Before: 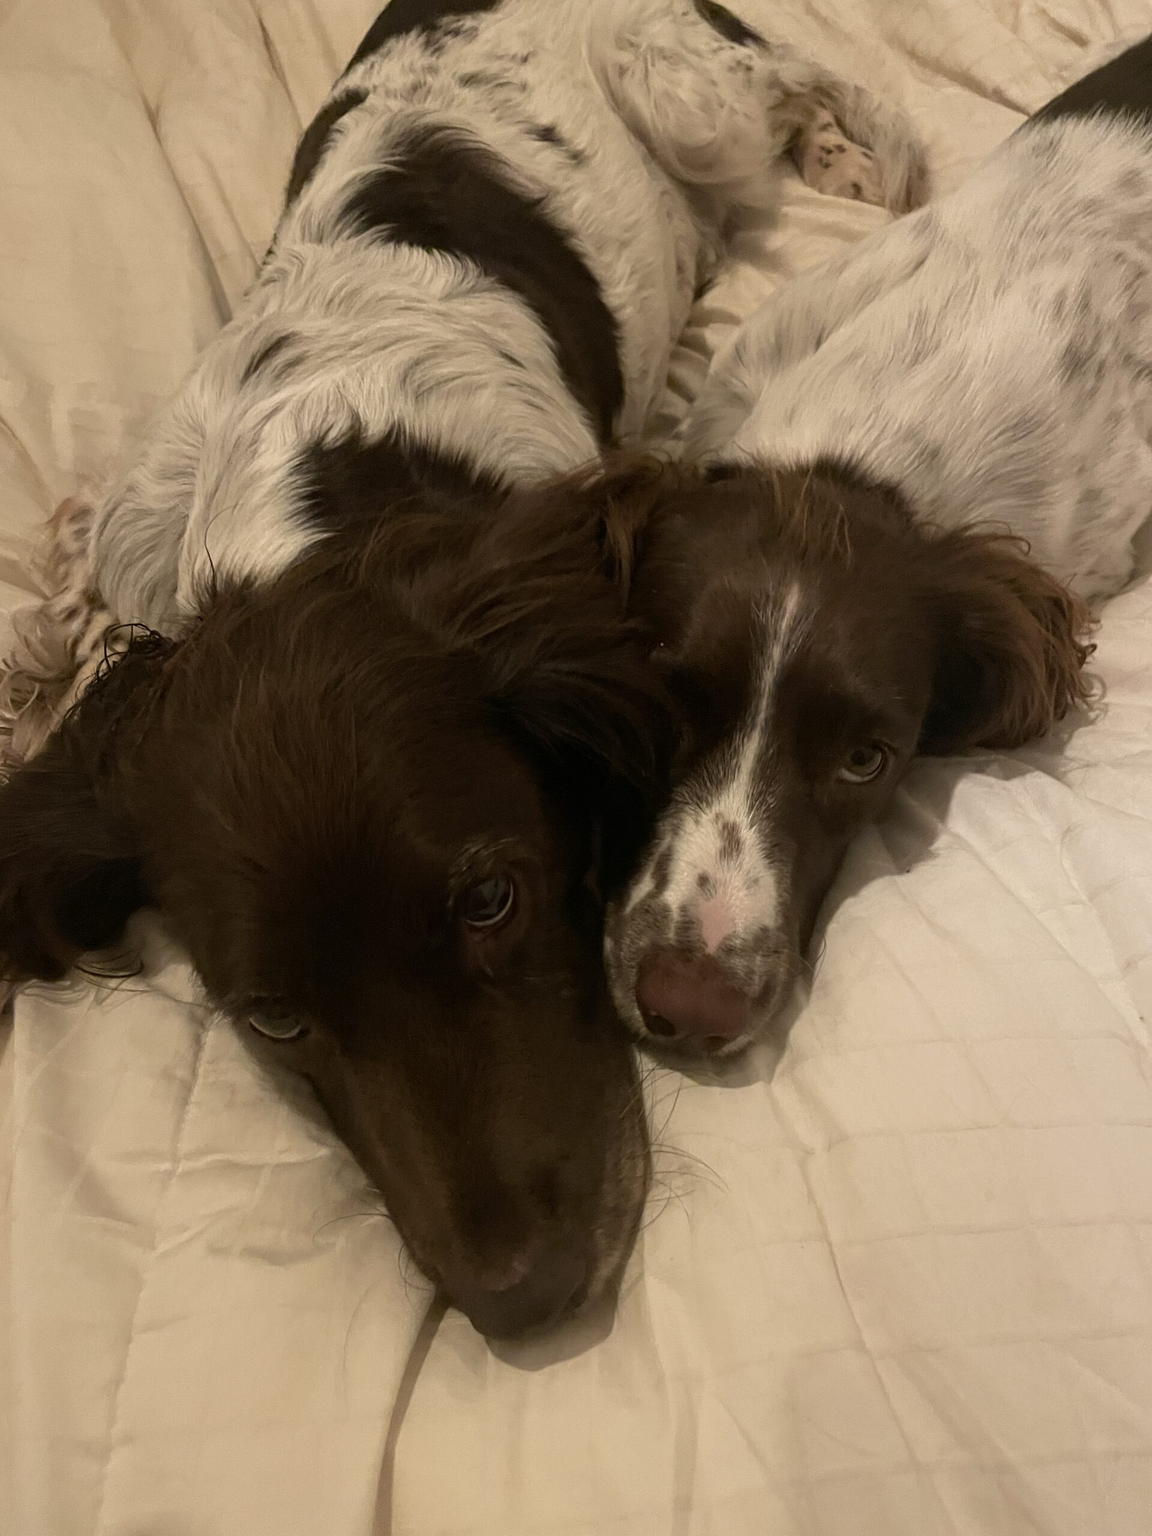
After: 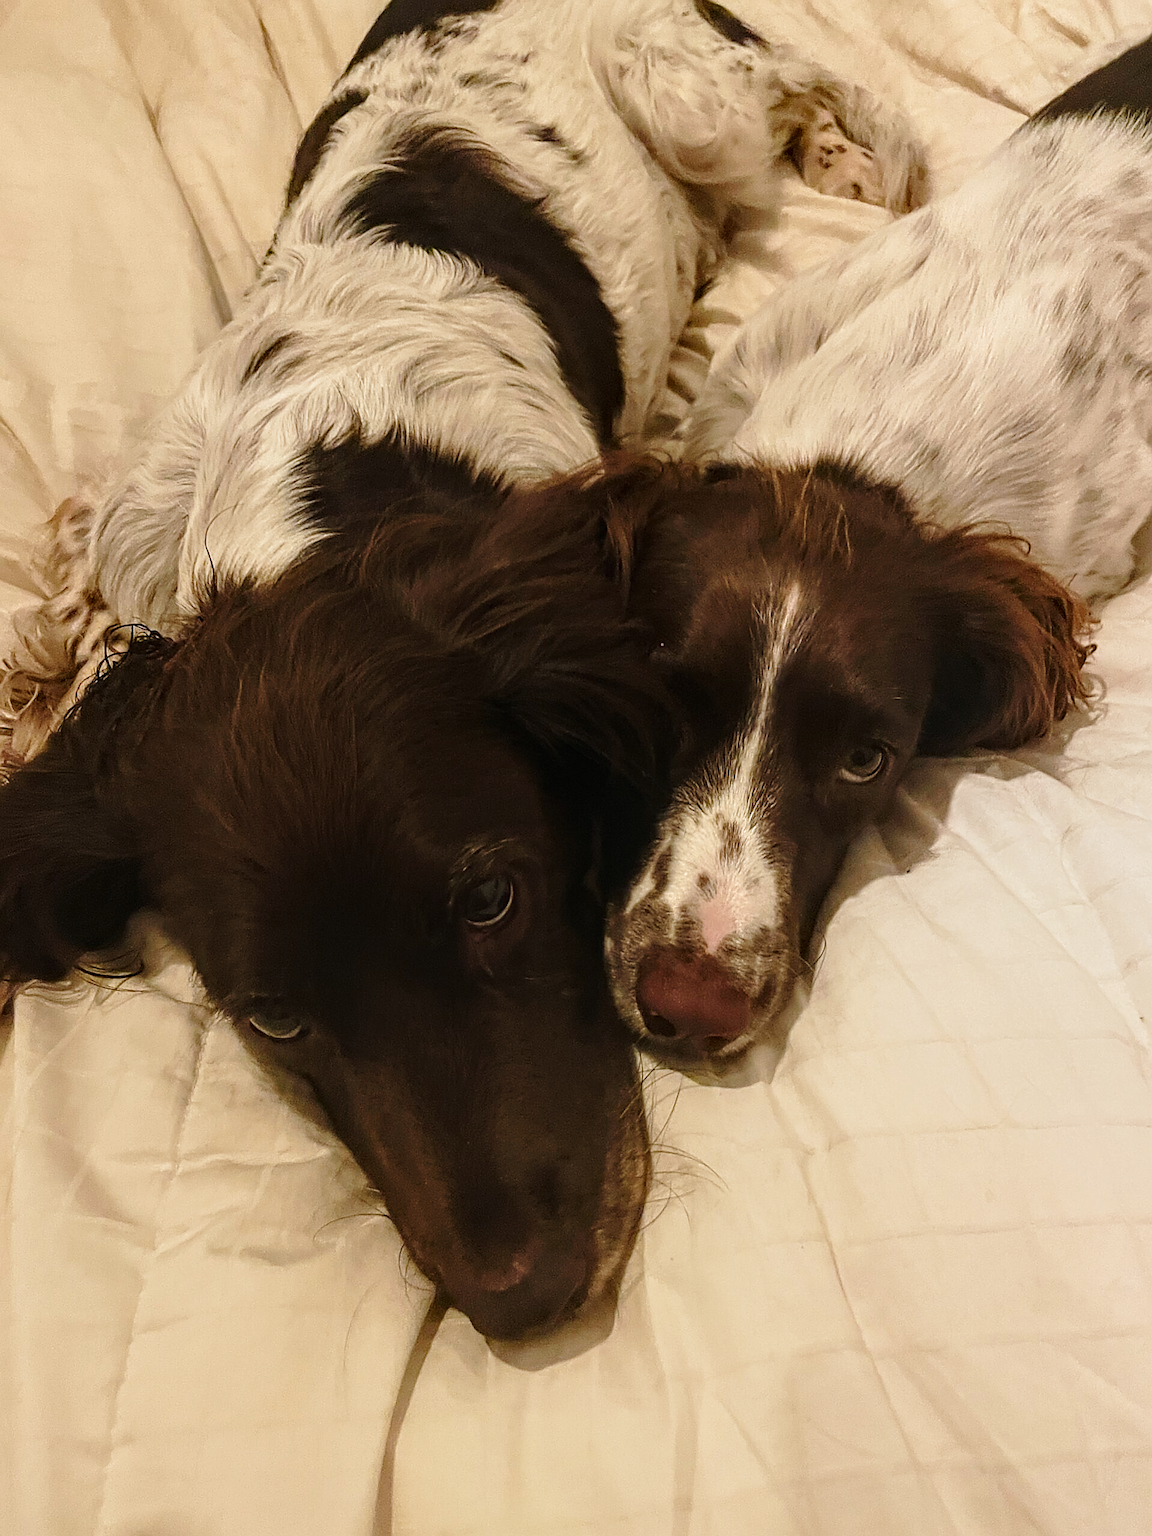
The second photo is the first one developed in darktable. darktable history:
local contrast: on, module defaults
sharpen: radius 1.4, amount 1.25, threshold 0.7
exposure: exposure -0.242 EV, compensate highlight preservation false
base curve: curves: ch0 [(0, 0) (0.028, 0.03) (0.121, 0.232) (0.46, 0.748) (0.859, 0.968) (1, 1)], preserve colors none
